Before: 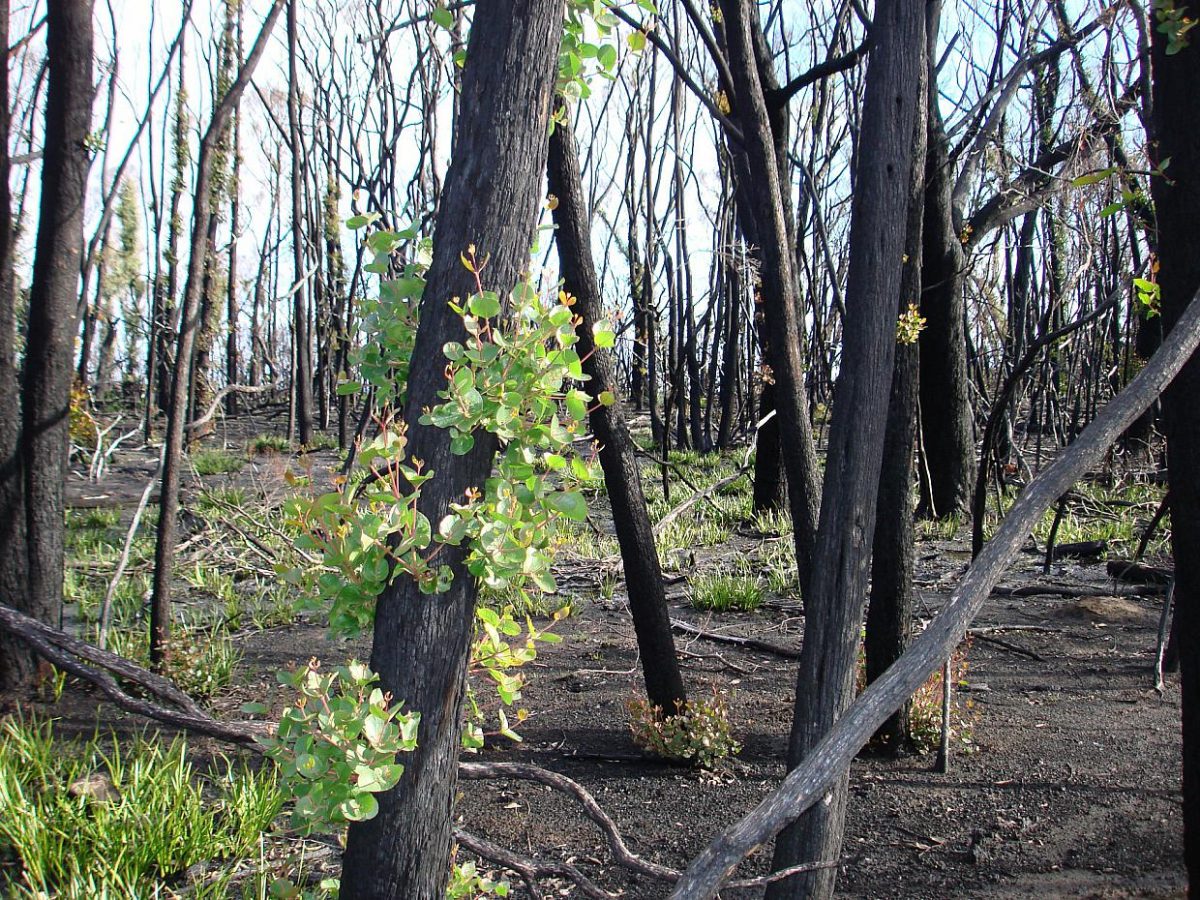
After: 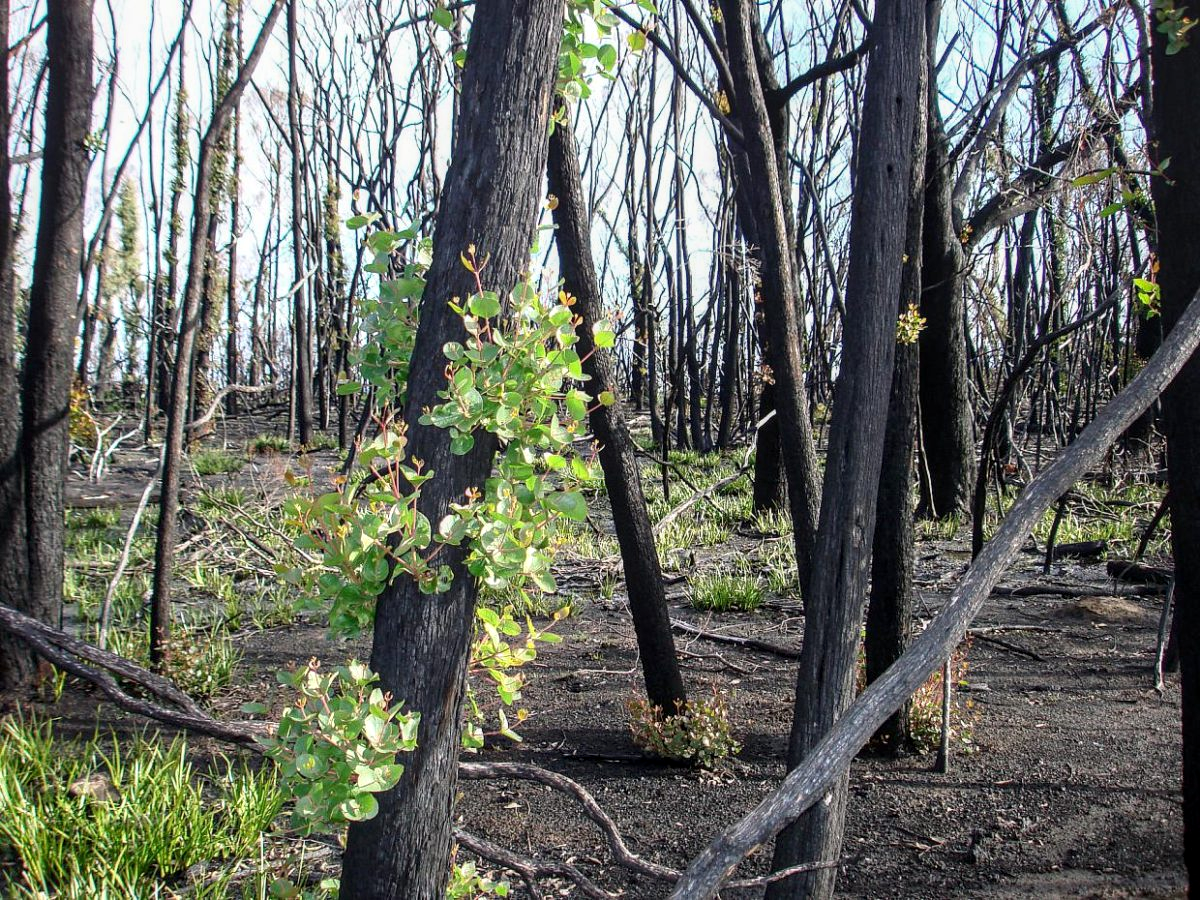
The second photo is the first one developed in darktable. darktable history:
contrast brightness saturation: contrast 0.08, saturation 0.02
local contrast: on, module defaults
